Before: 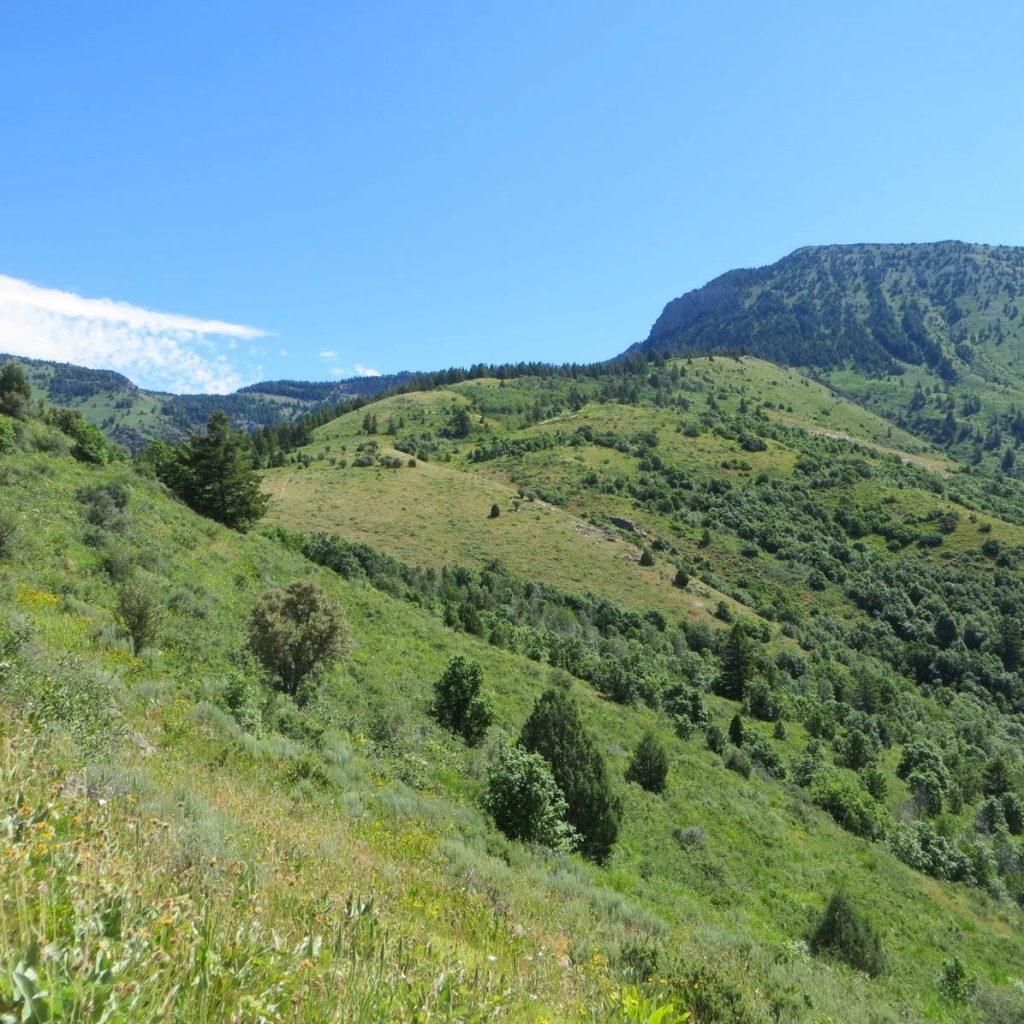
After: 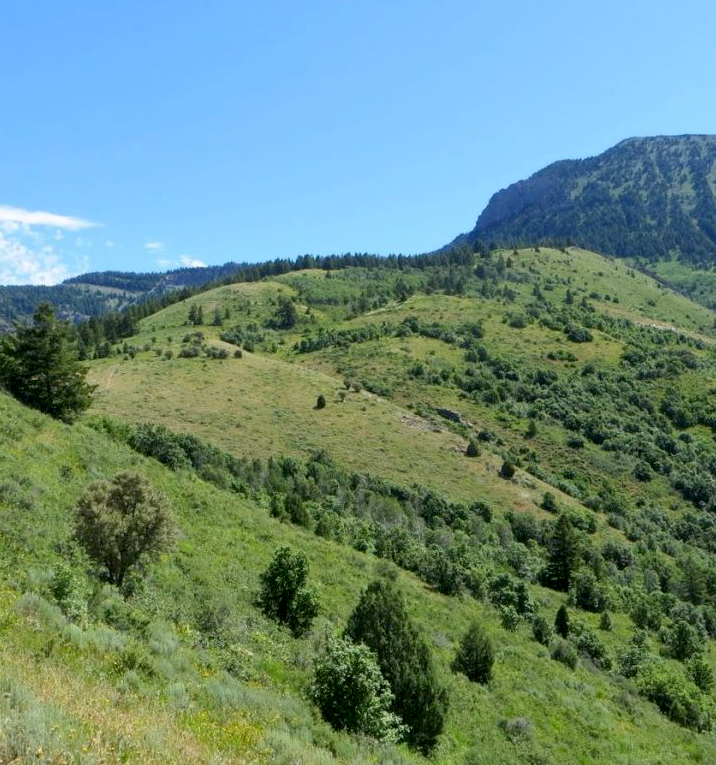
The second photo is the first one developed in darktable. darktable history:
exposure: black level correction 0.009, exposure 0.014 EV, compensate highlight preservation false
crop and rotate: left 17.046%, top 10.659%, right 12.989%, bottom 14.553%
